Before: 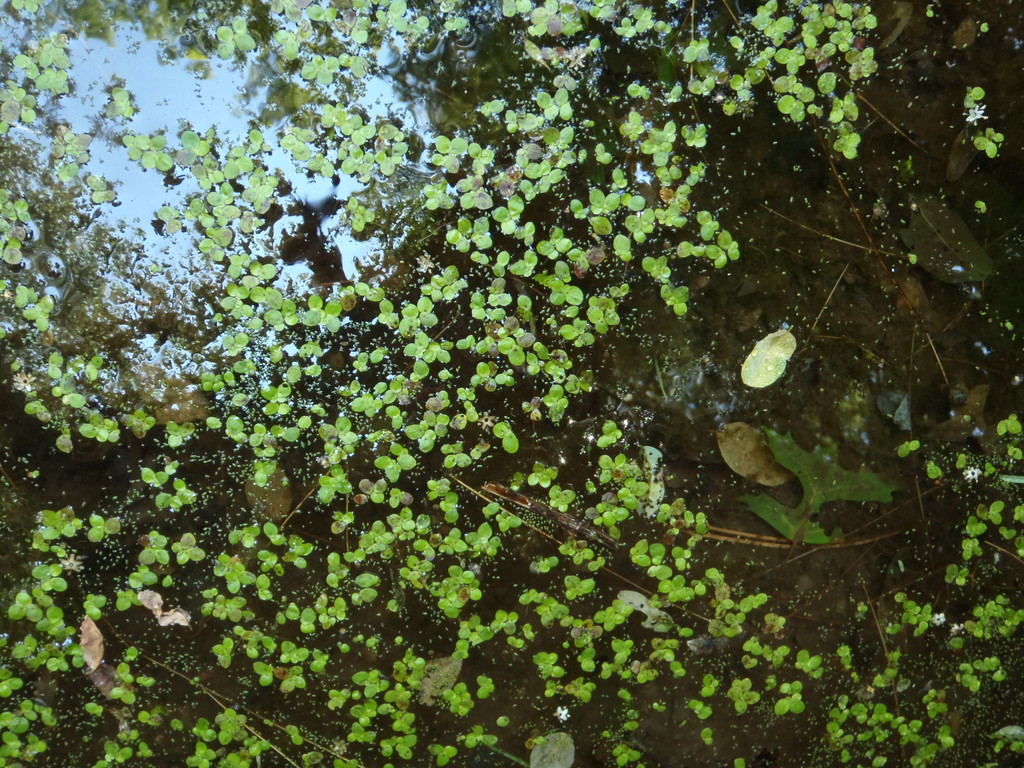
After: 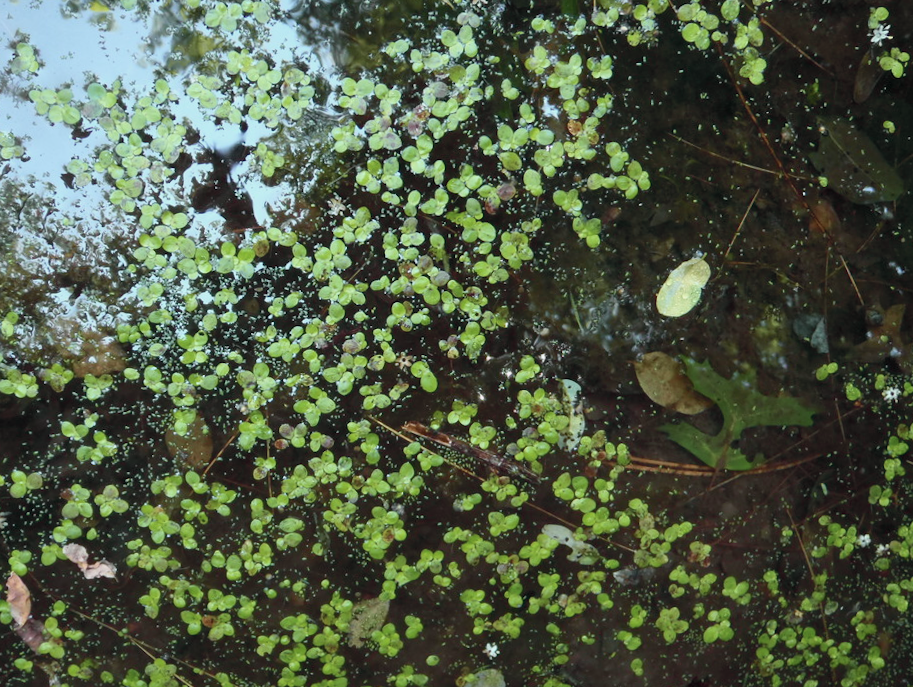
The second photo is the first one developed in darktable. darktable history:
crop and rotate: angle 2.33°, left 6.043%, top 5.721%
tone curve: curves: ch0 [(0, 0) (0.822, 0.825) (0.994, 0.955)]; ch1 [(0, 0) (0.226, 0.261) (0.383, 0.397) (0.46, 0.46) (0.498, 0.501) (0.524, 0.543) (0.578, 0.575) (1, 1)]; ch2 [(0, 0) (0.438, 0.456) (0.5, 0.495) (0.547, 0.515) (0.597, 0.58) (0.629, 0.603) (1, 1)], color space Lab, independent channels, preserve colors none
